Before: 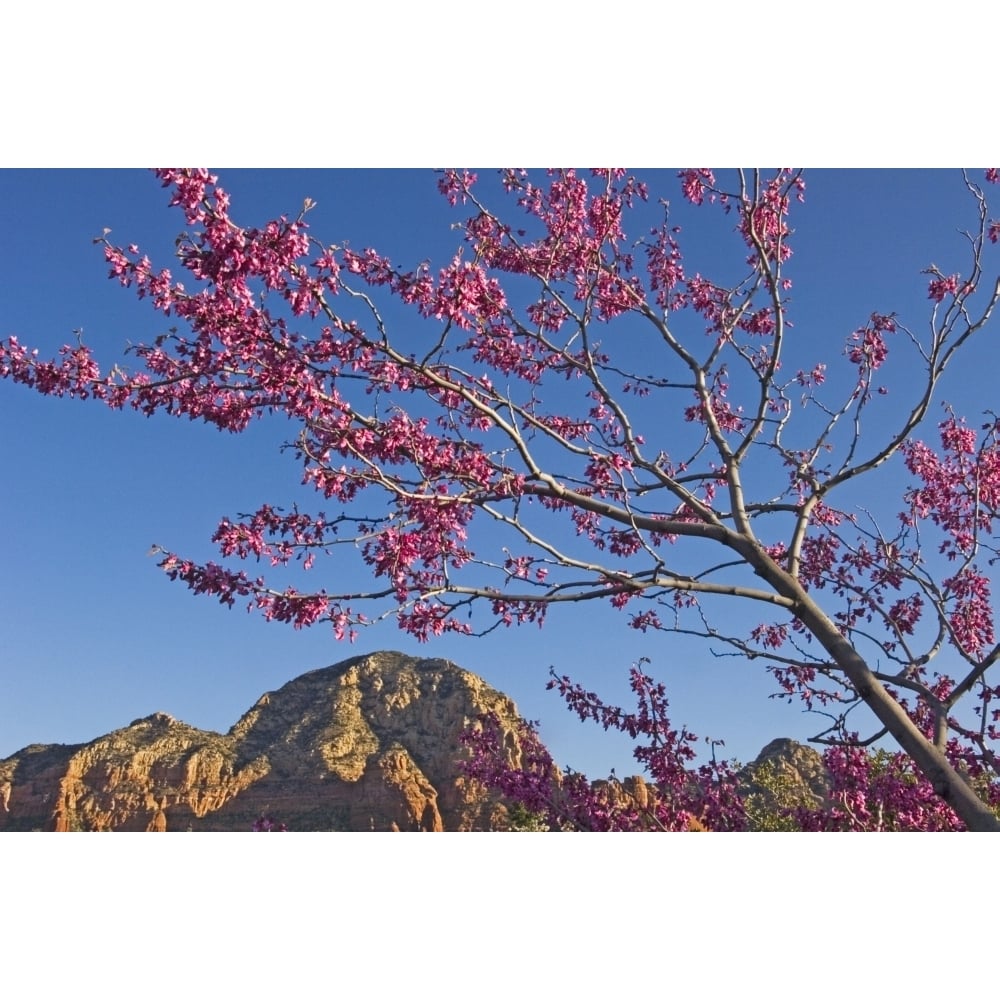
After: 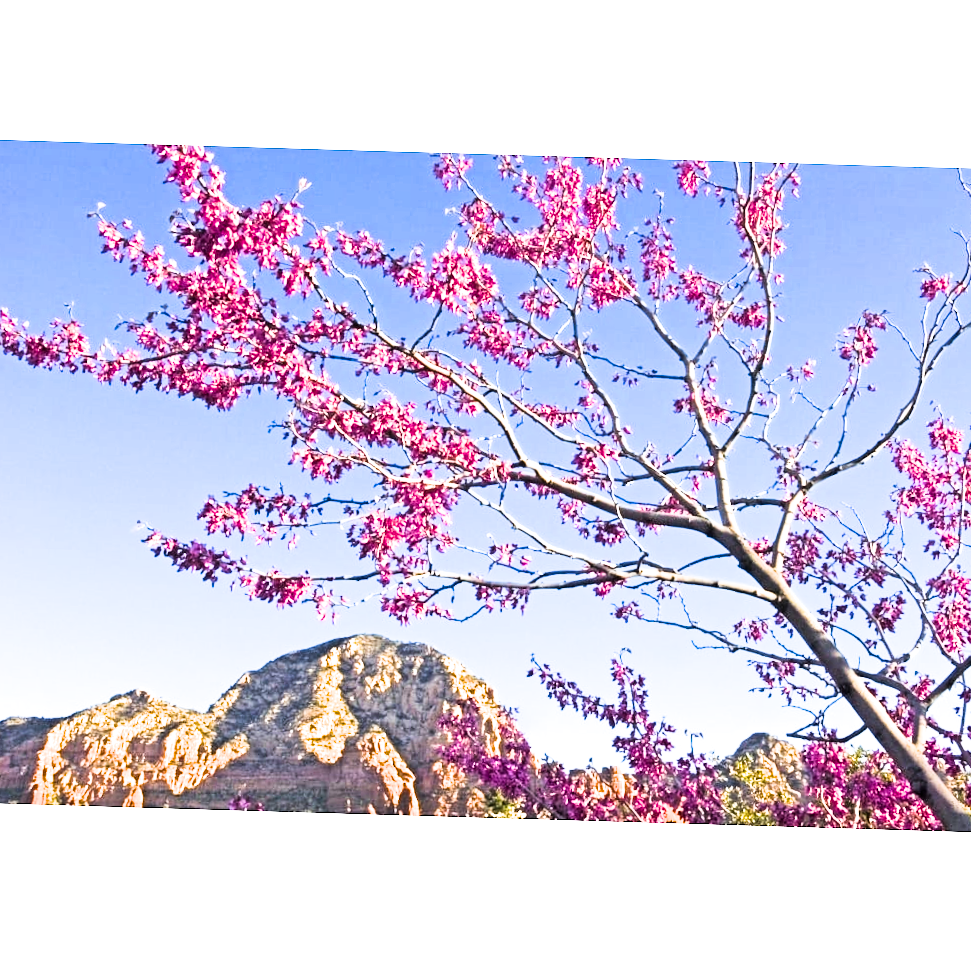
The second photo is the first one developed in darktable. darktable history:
filmic rgb: black relative exposure -5 EV, hardness 2.88, contrast 1.4, highlights saturation mix -30%
color balance rgb: perceptual saturation grading › global saturation 25%, perceptual brilliance grading › global brilliance 35%, perceptual brilliance grading › highlights 50%, perceptual brilliance grading › mid-tones 60%, perceptual brilliance grading › shadows 35%, global vibrance 20%
crop and rotate: angle -1.69°
